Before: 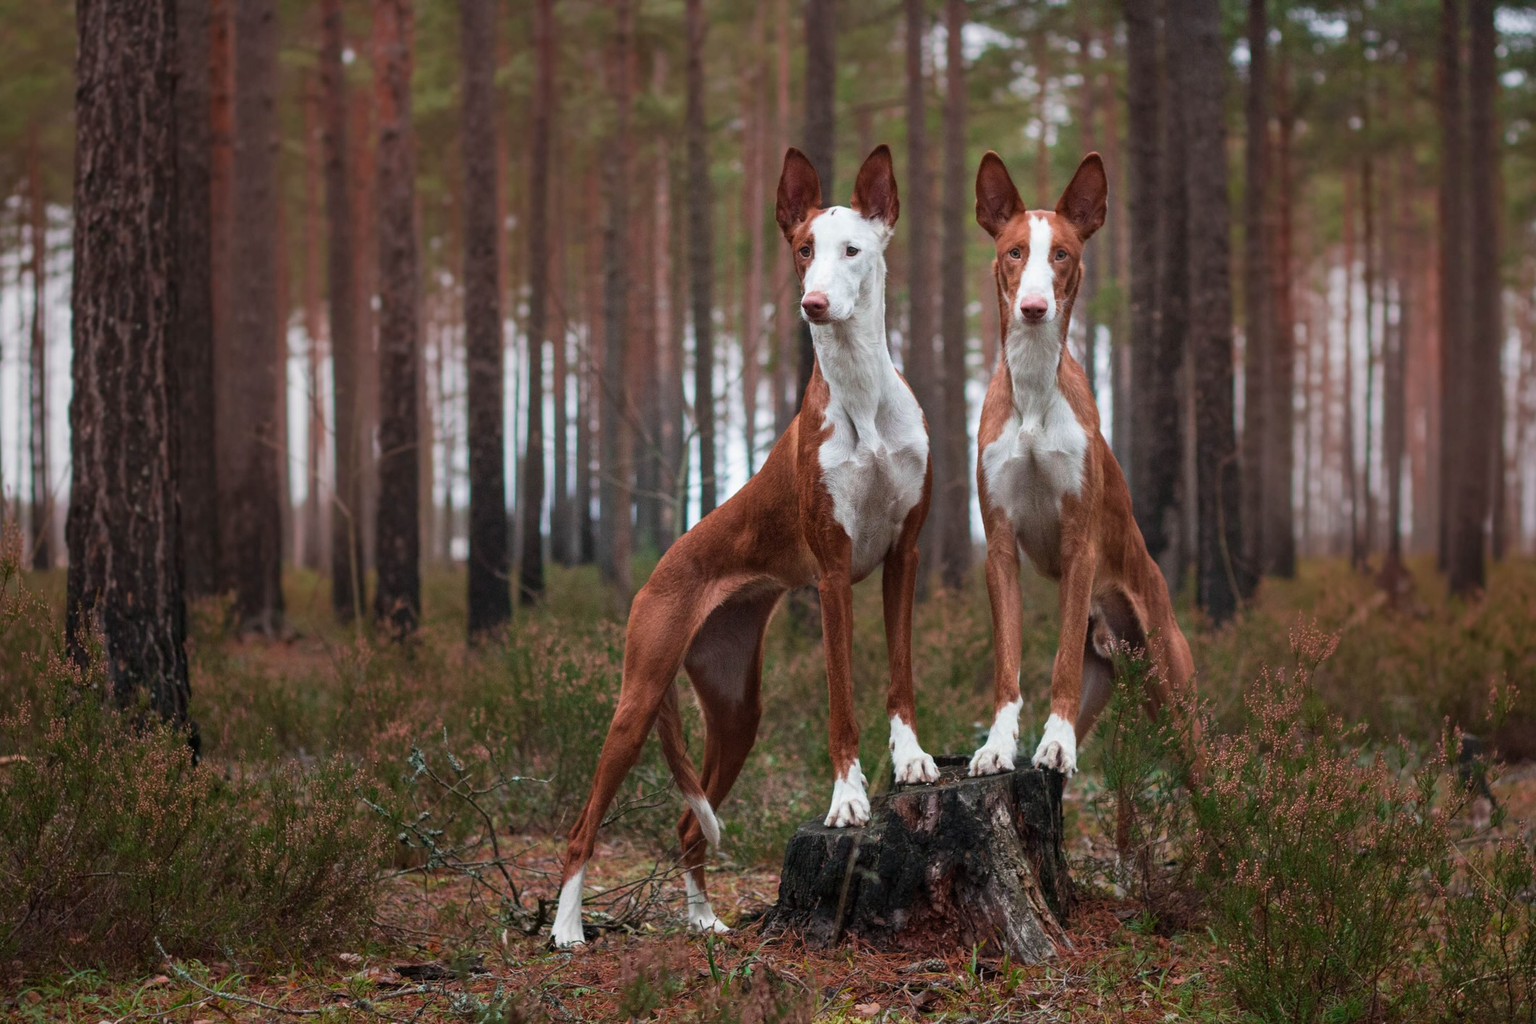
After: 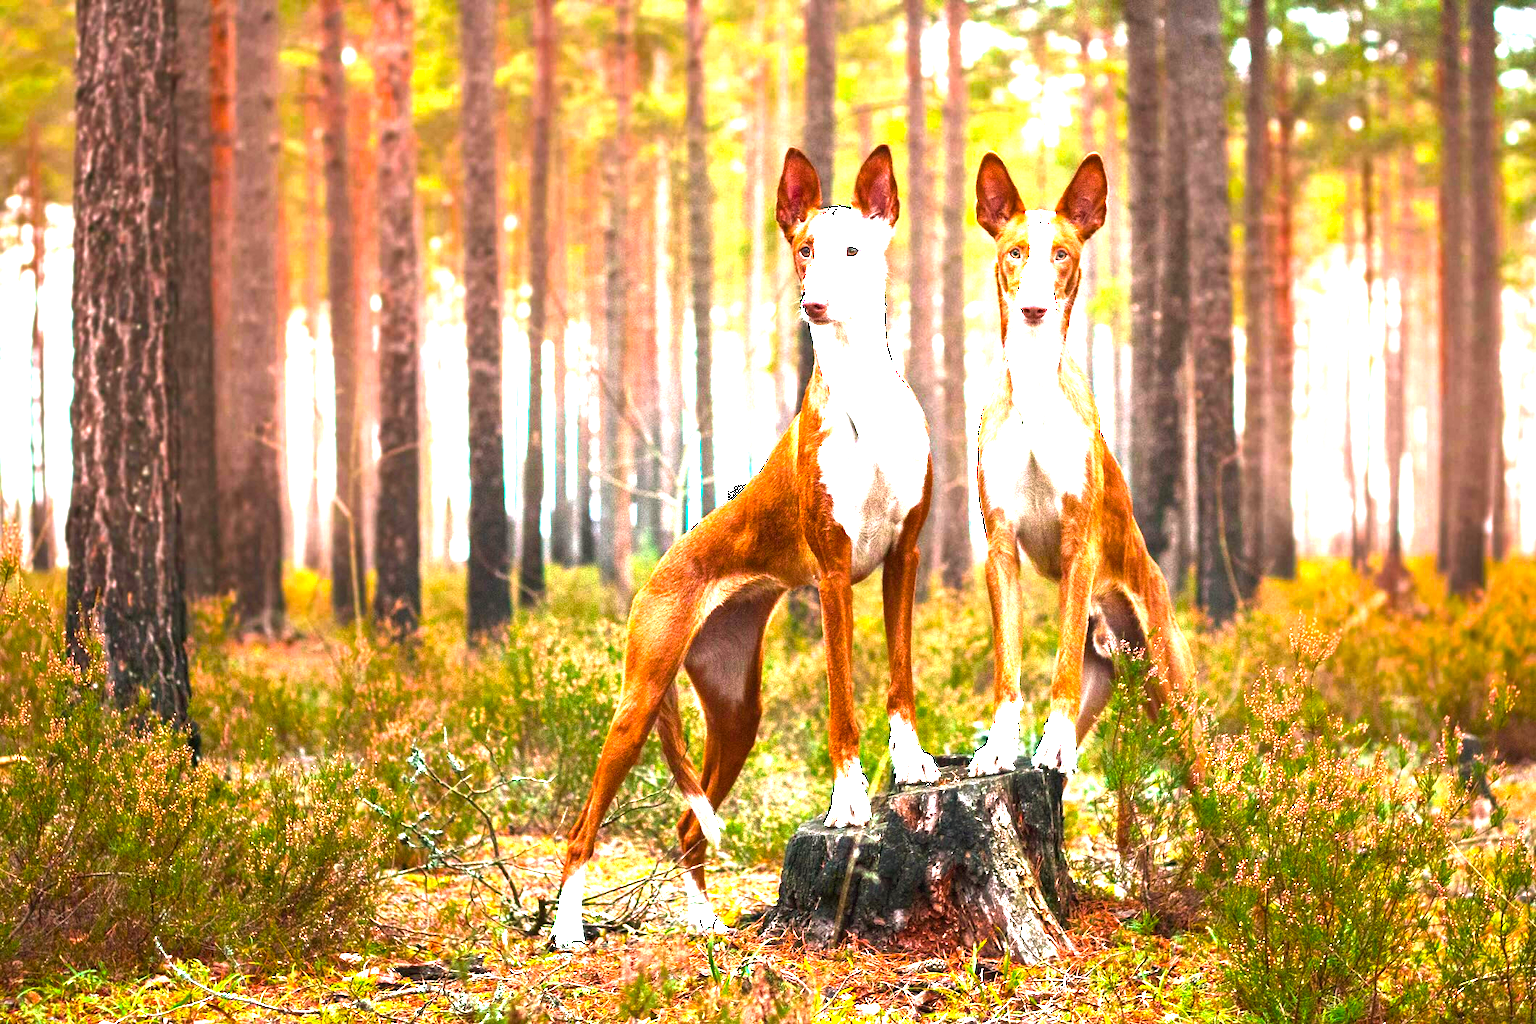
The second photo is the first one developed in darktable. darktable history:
color balance rgb: shadows lift › chroma 3.841%, shadows lift › hue 88.71°, perceptual saturation grading › global saturation 41.119%, perceptual brilliance grading › global brilliance 34.411%, perceptual brilliance grading › highlights 50.174%, perceptual brilliance grading › mid-tones 59.349%, perceptual brilliance grading › shadows 34.293%, global vibrance 20%
exposure: black level correction 0, exposure 0.704 EV, compensate exposure bias true, compensate highlight preservation false
